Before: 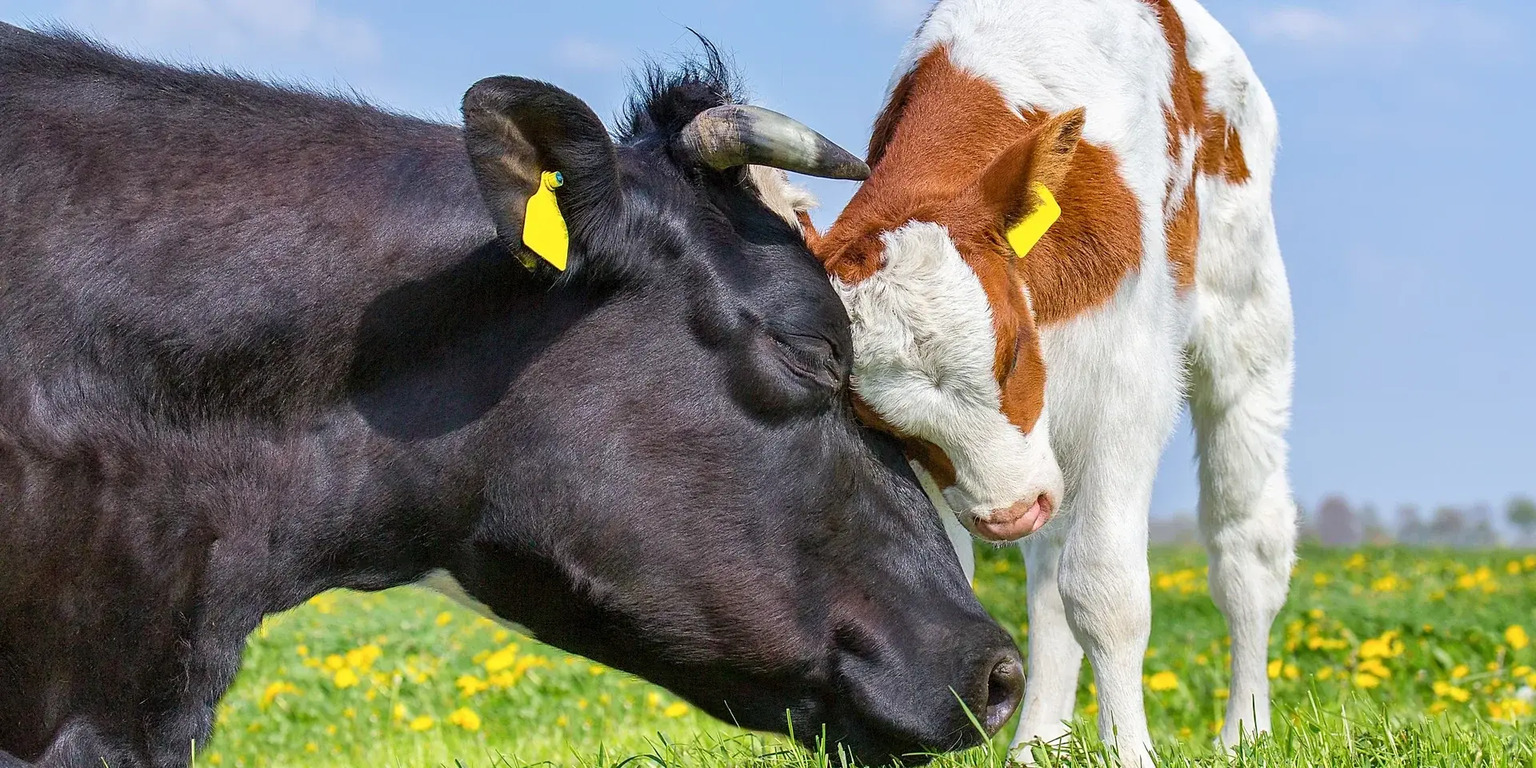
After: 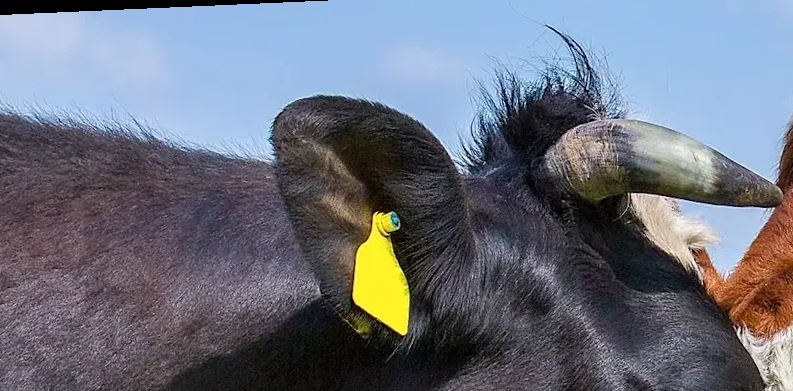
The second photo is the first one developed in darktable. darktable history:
crop: left 15.452%, top 5.459%, right 43.956%, bottom 56.62%
rotate and perspective: rotation -2.22°, lens shift (horizontal) -0.022, automatic cropping off
